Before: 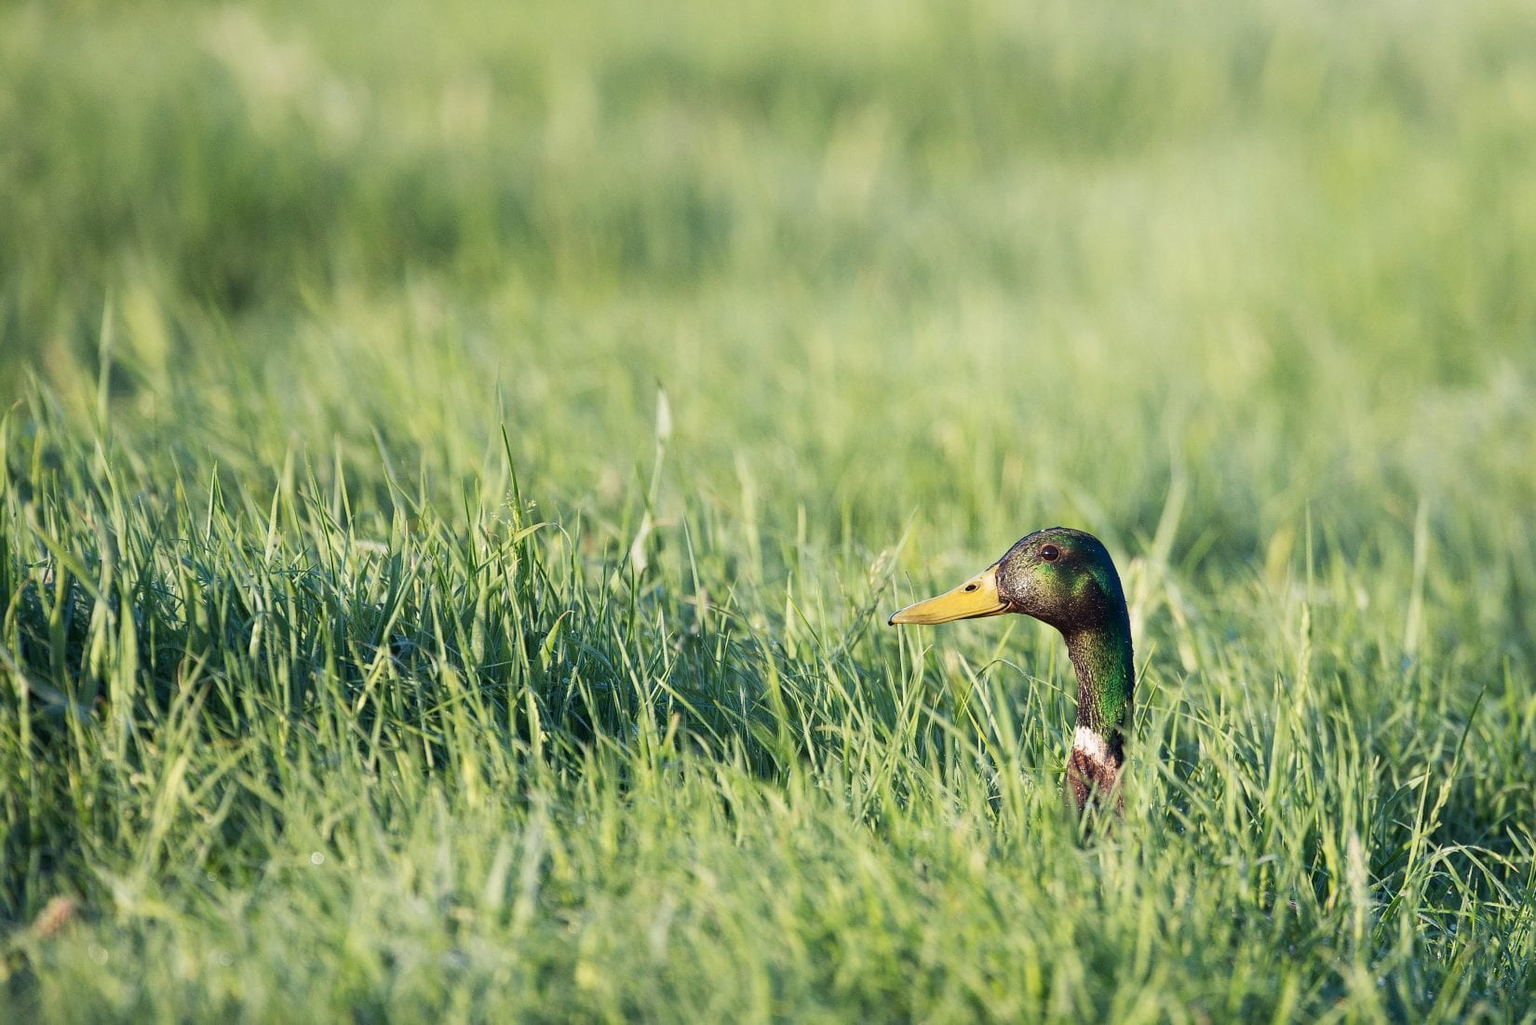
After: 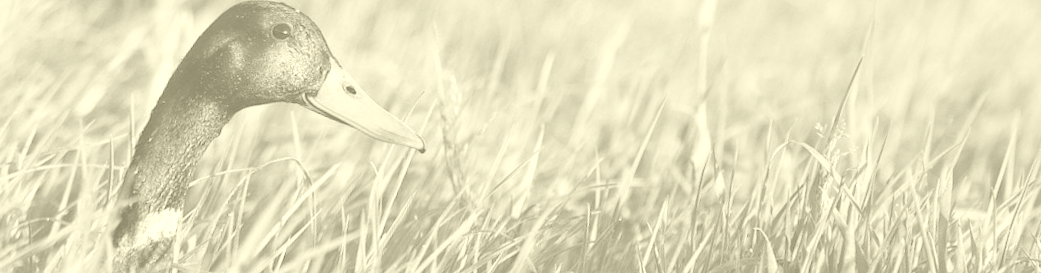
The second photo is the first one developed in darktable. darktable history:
crop and rotate: angle 16.12°, top 30.835%, bottom 35.653%
velvia: on, module defaults
colorize: hue 43.2°, saturation 40%, version 1
rotate and perspective: rotation 0.72°, lens shift (vertical) -0.352, lens shift (horizontal) -0.051, crop left 0.152, crop right 0.859, crop top 0.019, crop bottom 0.964
